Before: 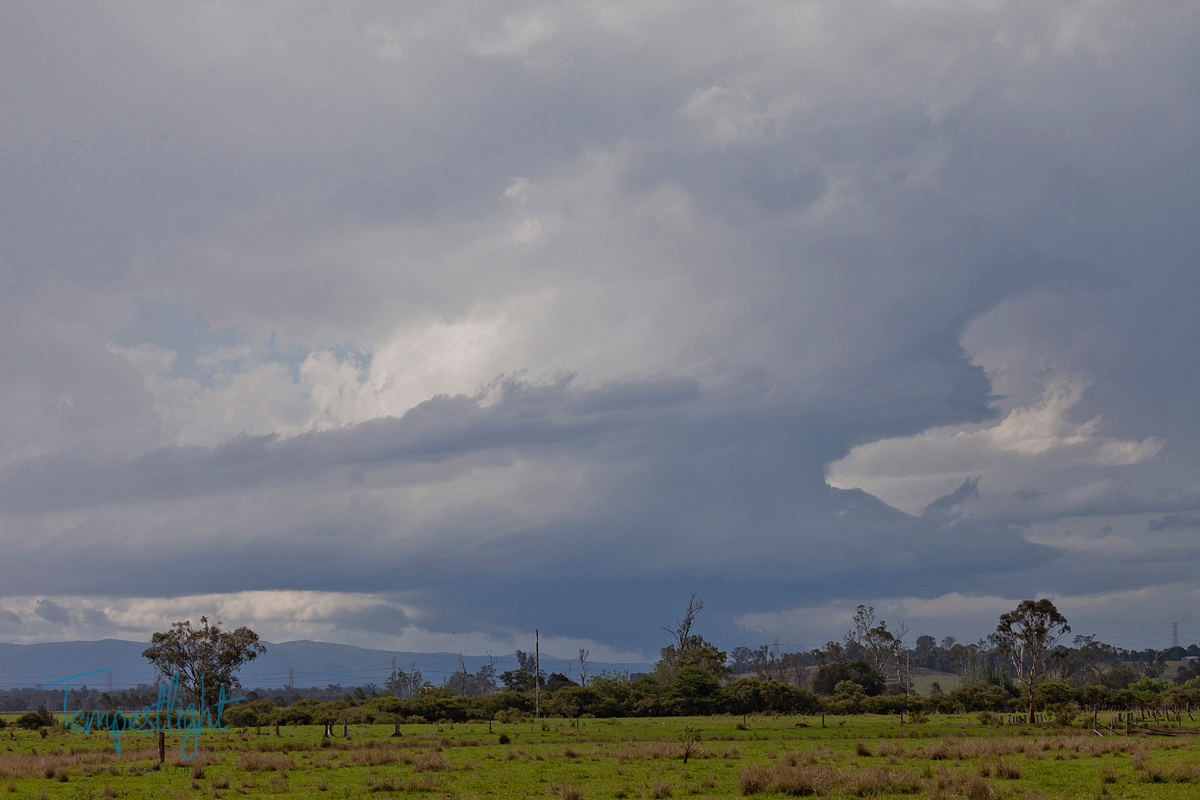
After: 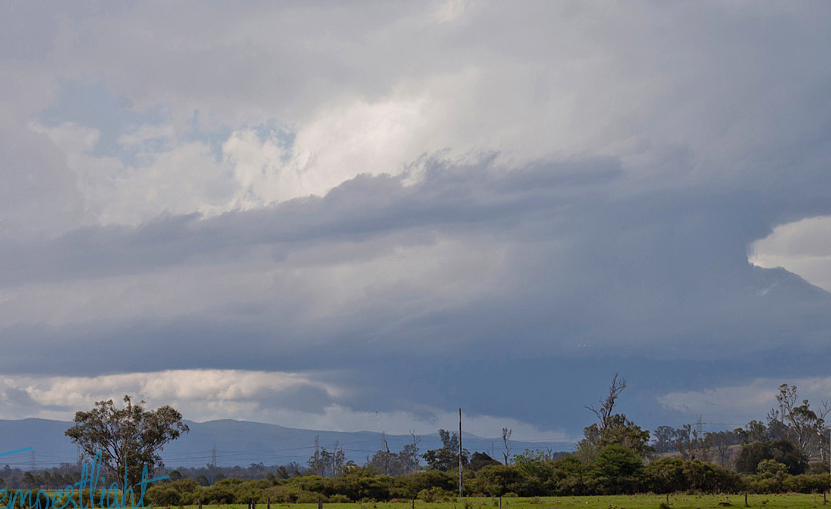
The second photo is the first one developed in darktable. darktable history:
crop: left 6.488%, top 27.668%, right 24.183%, bottom 8.656%
exposure: exposure 0.367 EV, compensate highlight preservation false
